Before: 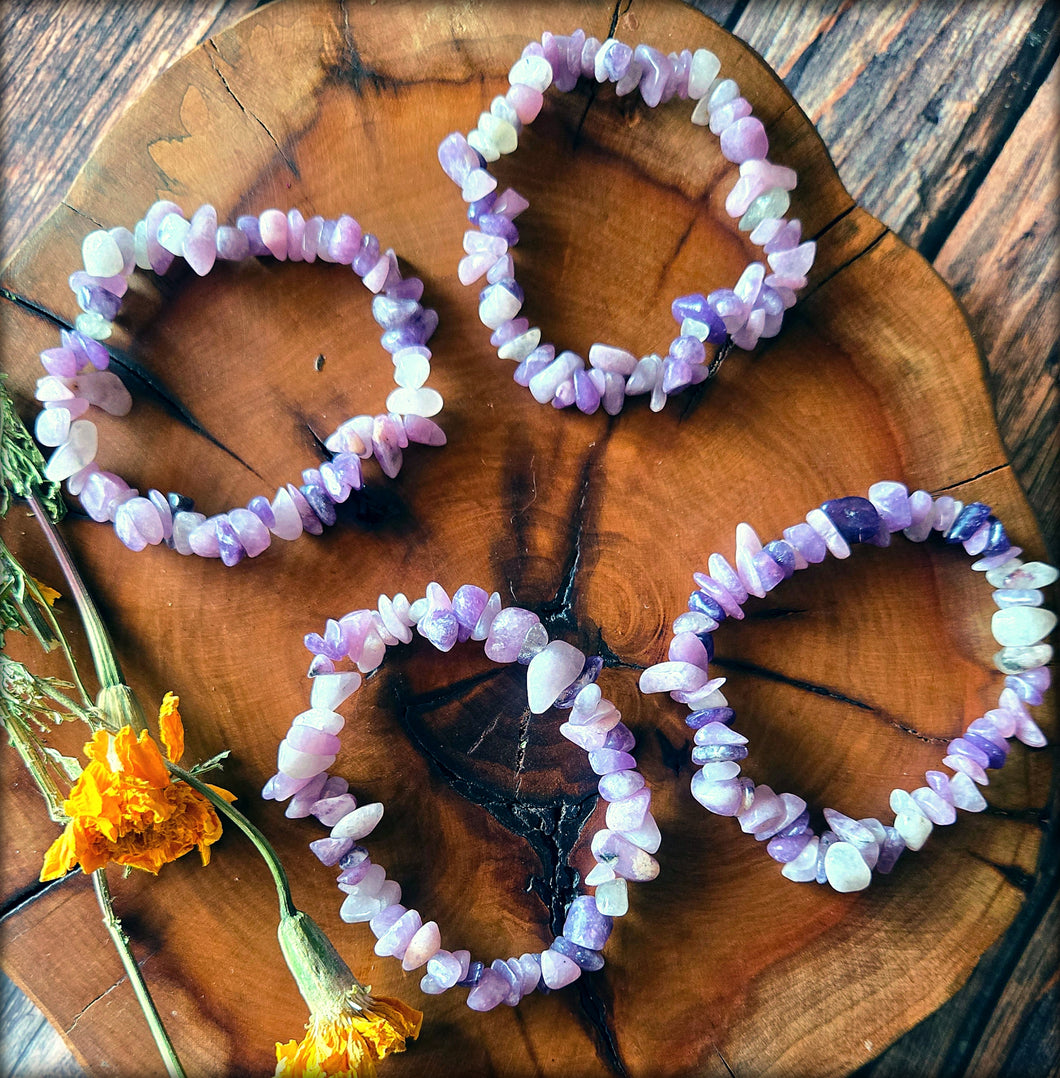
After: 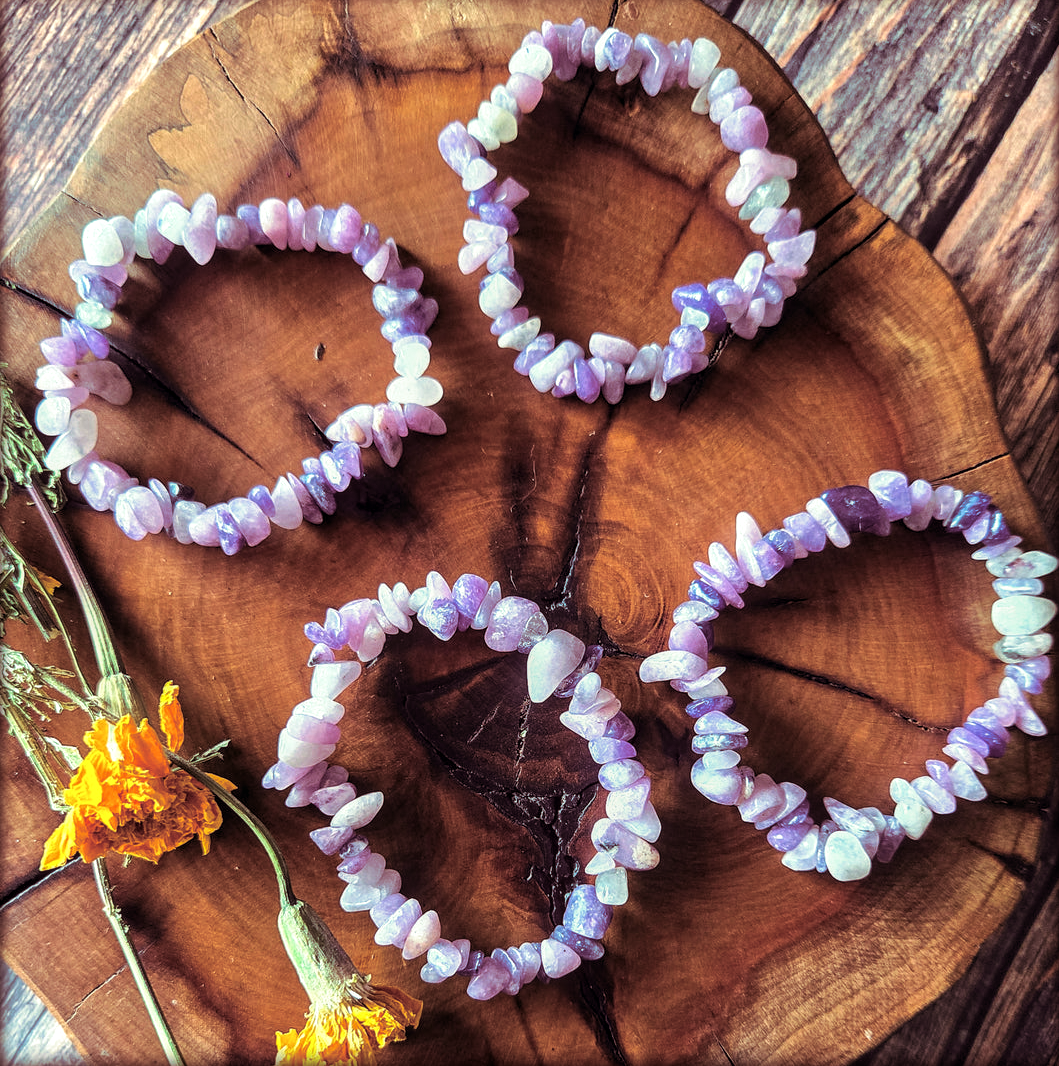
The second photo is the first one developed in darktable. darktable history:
local contrast: on, module defaults
split-toning: on, module defaults
crop: top 1.049%, right 0.001%
